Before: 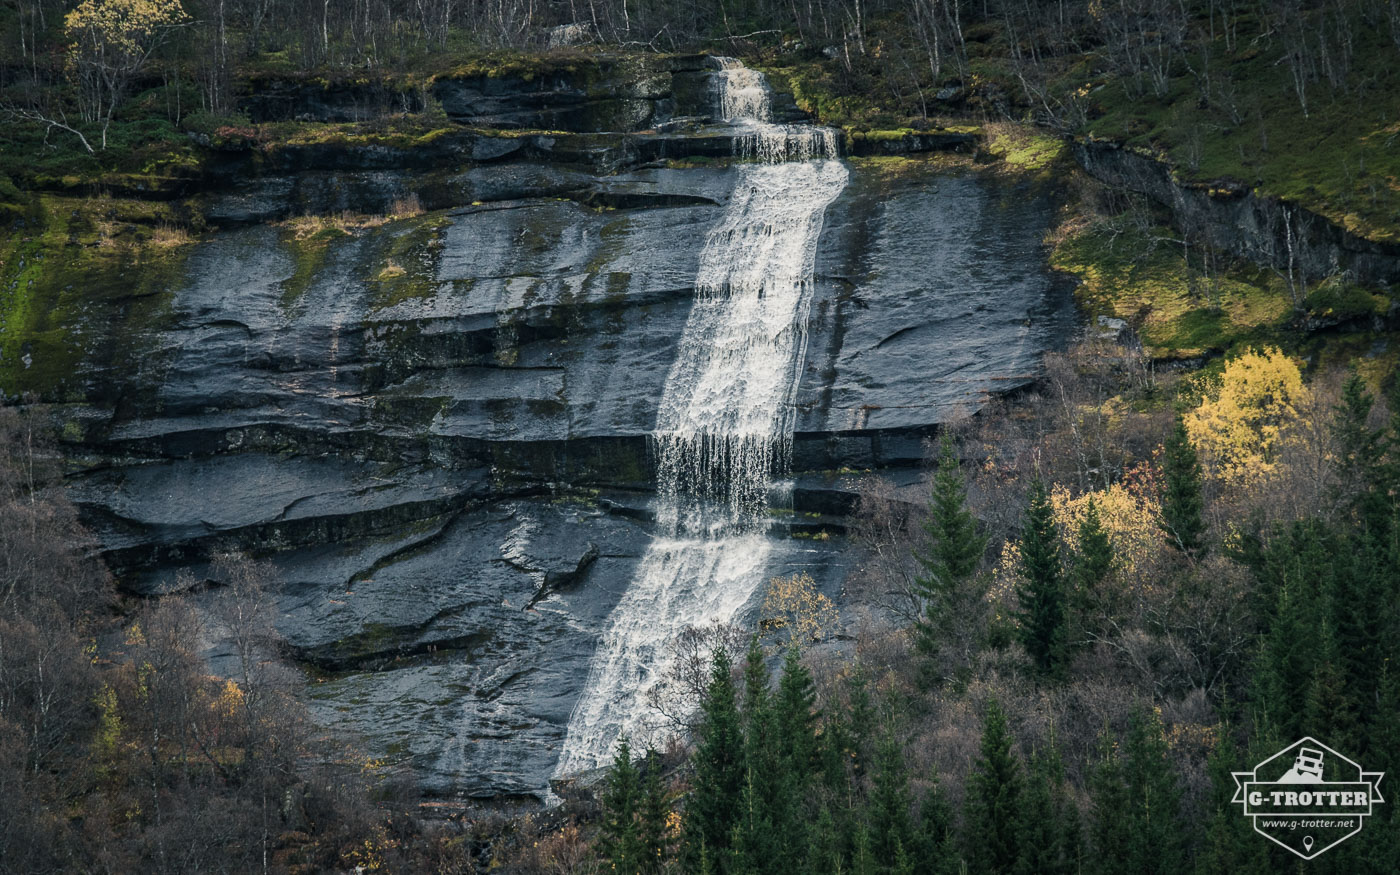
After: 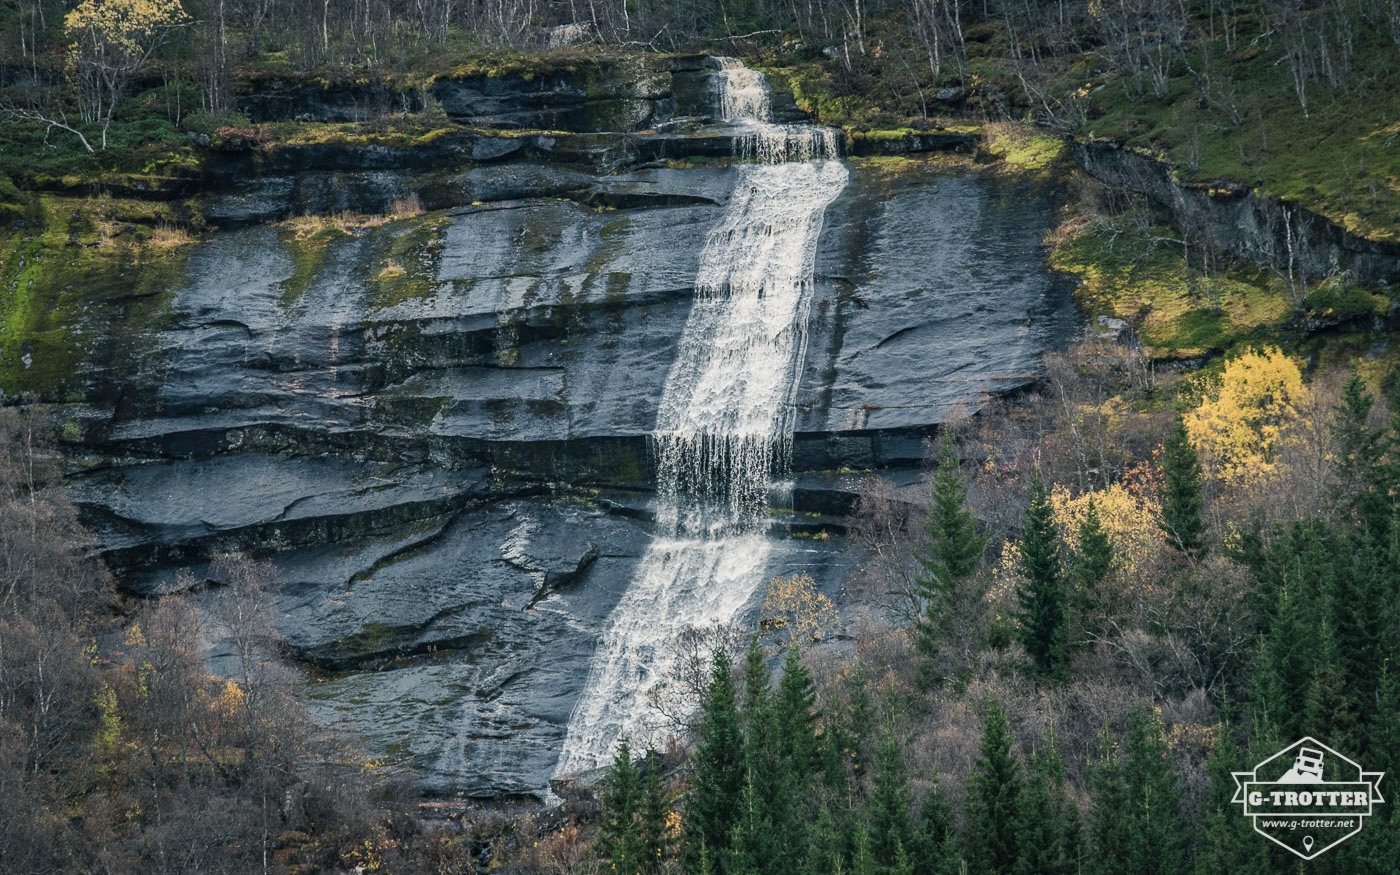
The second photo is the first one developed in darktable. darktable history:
levels: levels [0, 0.478, 1]
shadows and highlights: shadows 37.27, highlights -28.18, soften with gaussian
